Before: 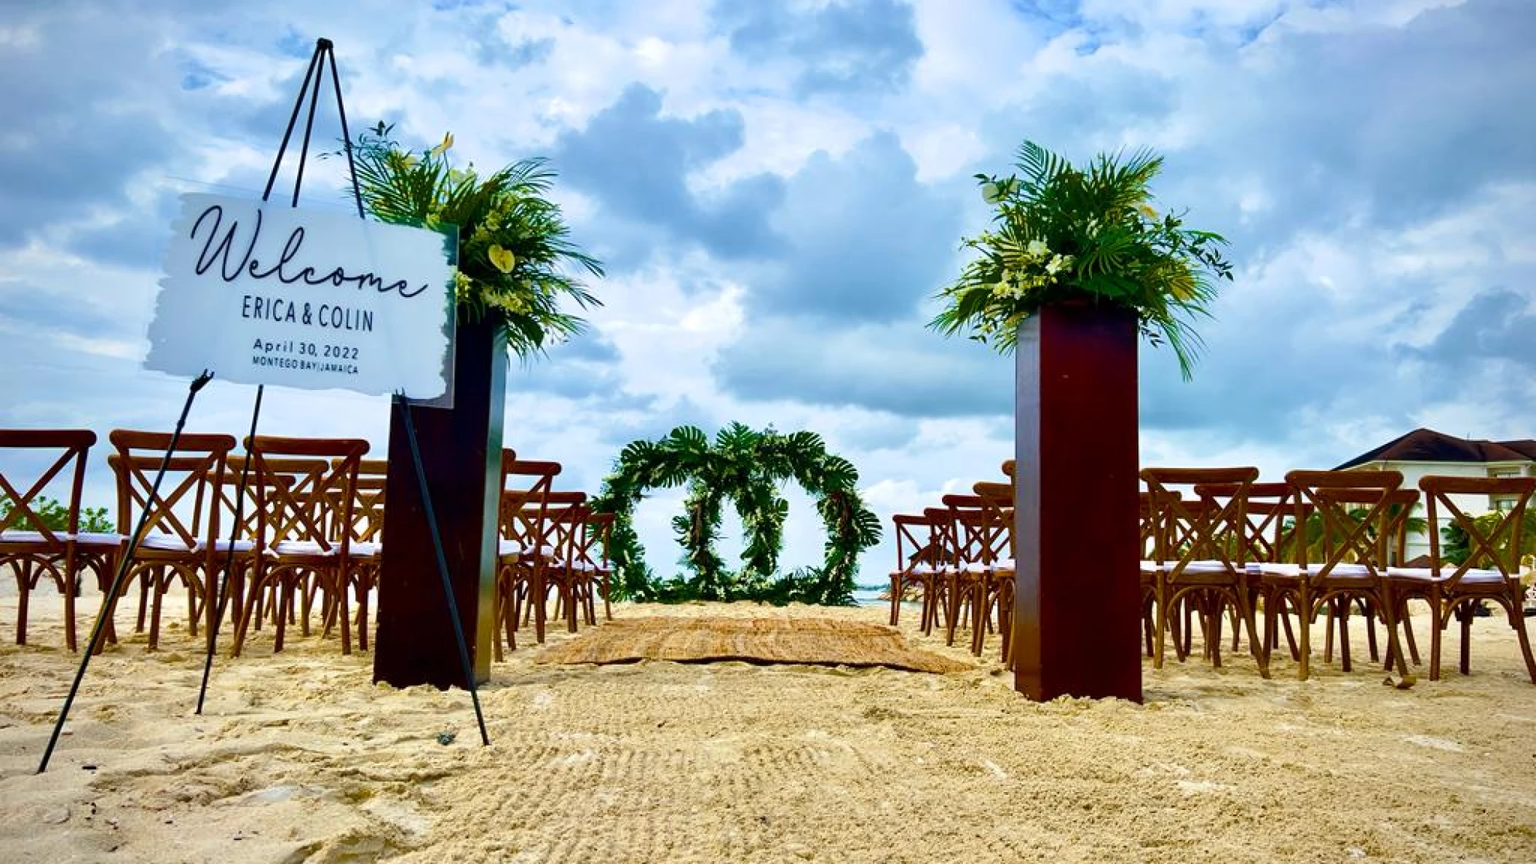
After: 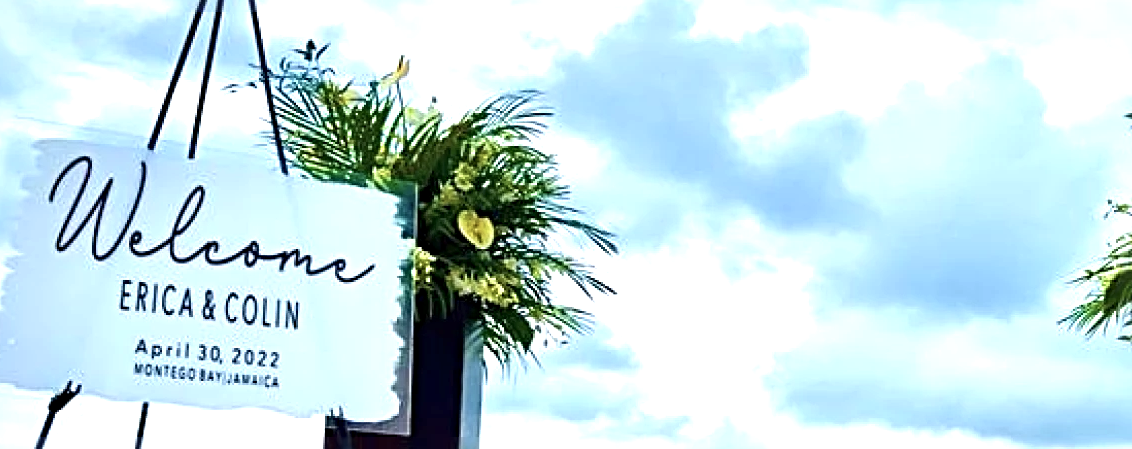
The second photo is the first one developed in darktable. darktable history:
sharpen: radius 4.883
exposure: exposure 0.785 EV, compensate highlight preservation false
crop: left 10.121%, top 10.631%, right 36.218%, bottom 51.526%
color correction: saturation 0.8
